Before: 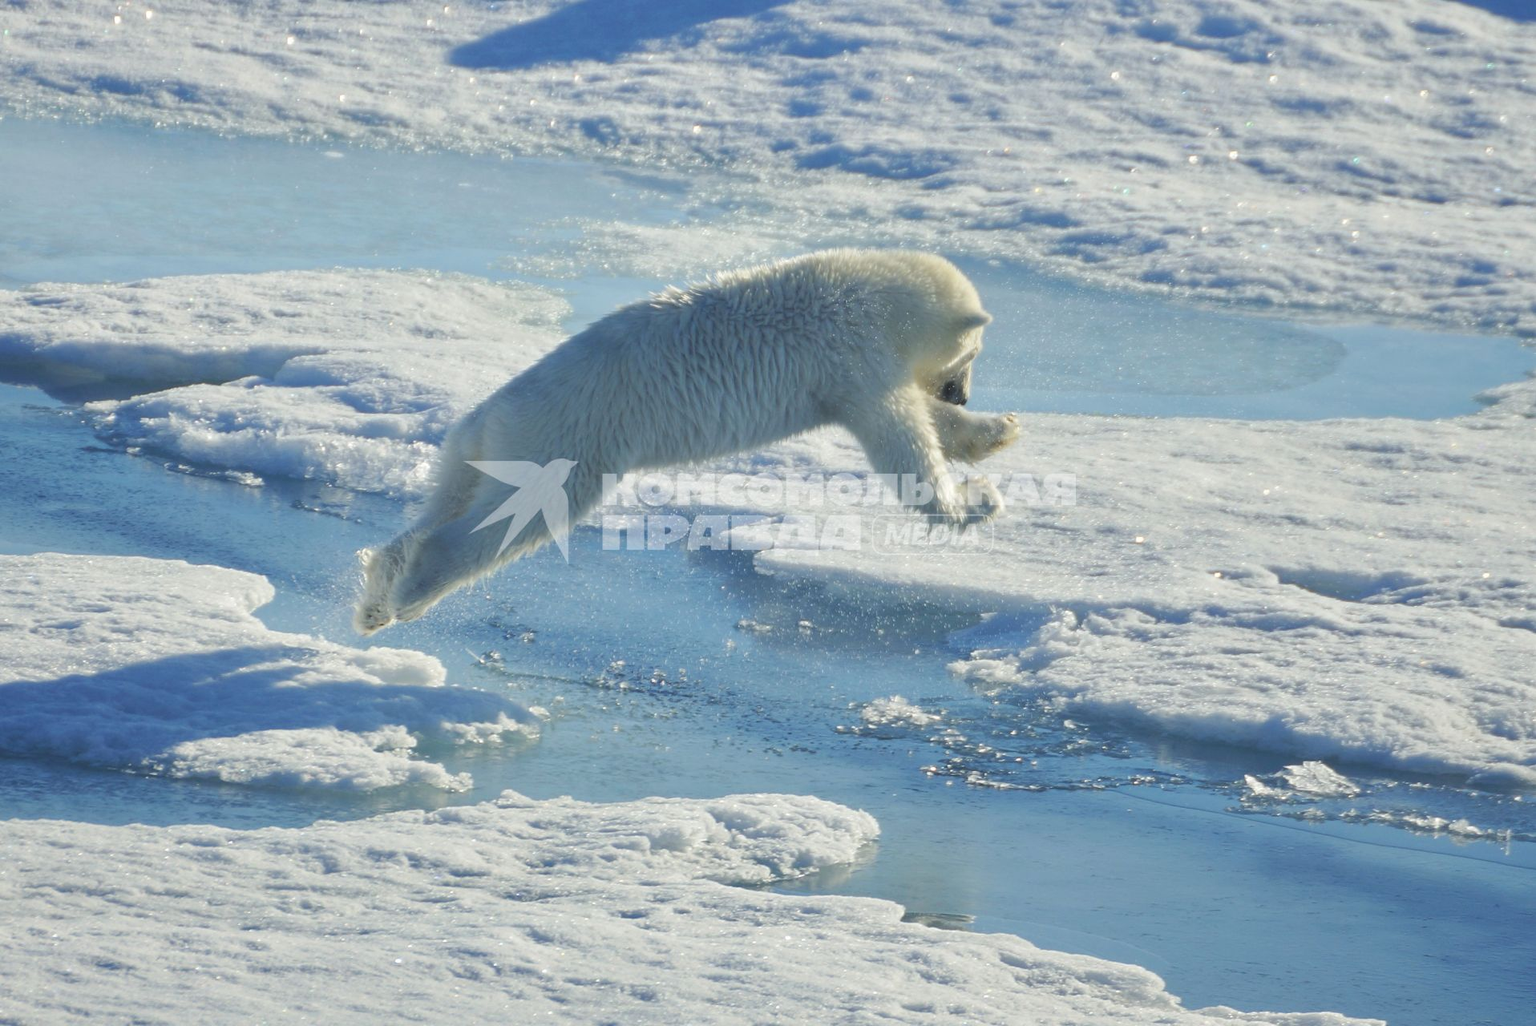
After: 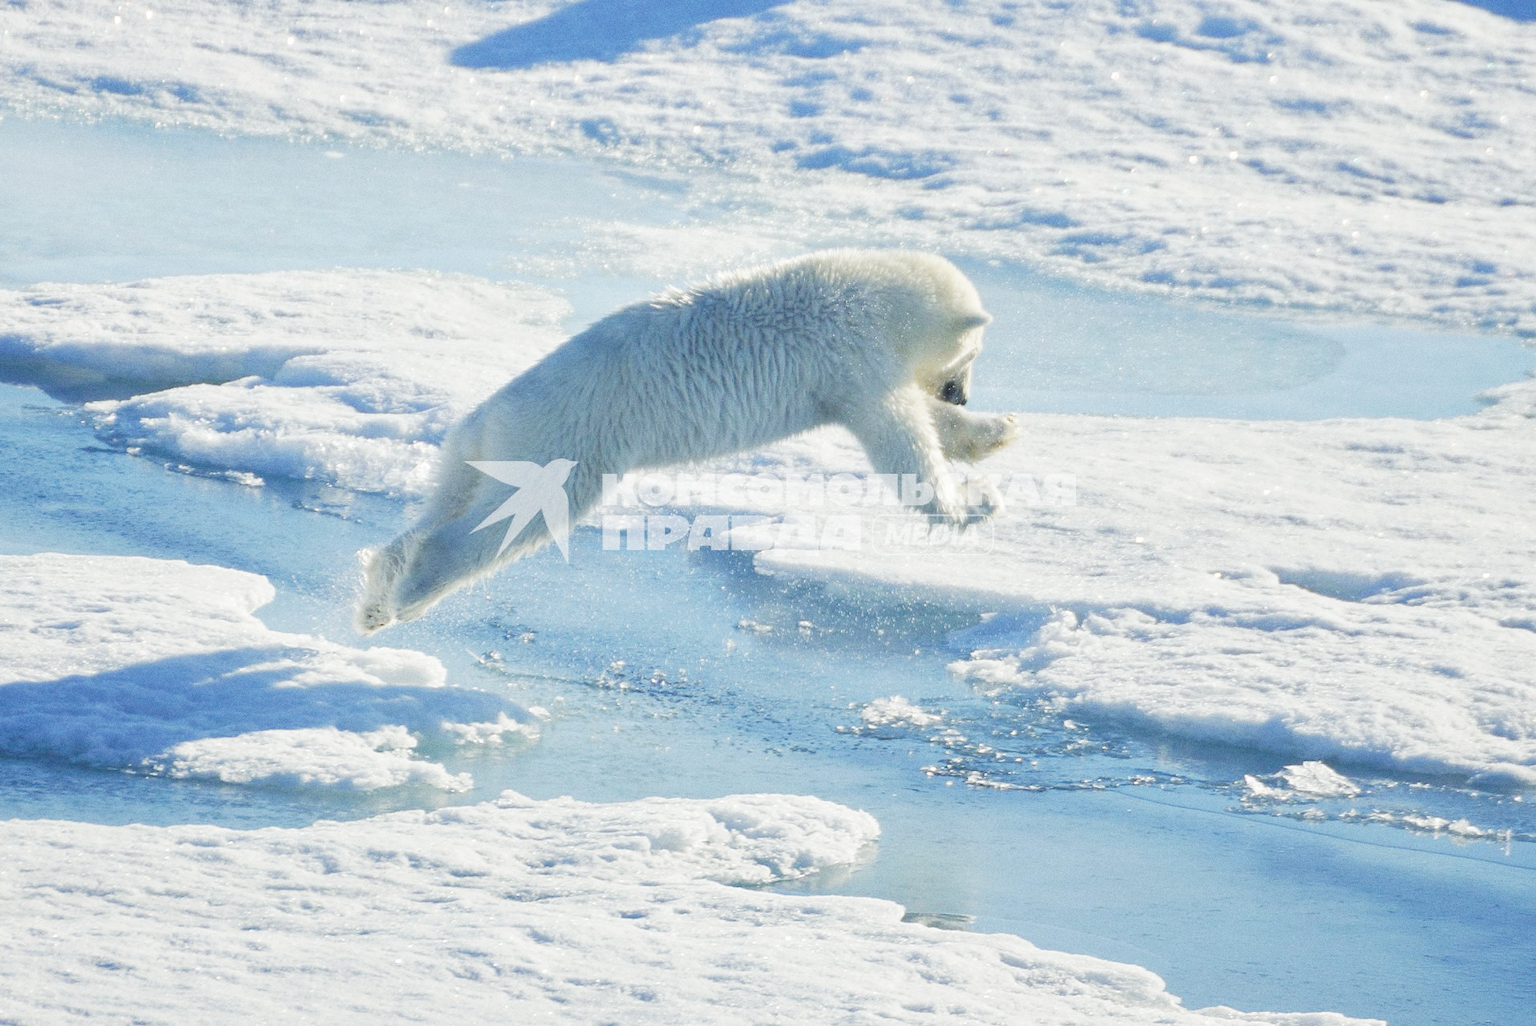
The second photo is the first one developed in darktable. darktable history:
exposure: black level correction 0, exposure 1.6 EV, compensate exposure bias true, compensate highlight preservation false
grain: coarseness 0.09 ISO
filmic rgb: middle gray luminance 29%, black relative exposure -10.3 EV, white relative exposure 5.5 EV, threshold 6 EV, target black luminance 0%, hardness 3.95, latitude 2.04%, contrast 1.132, highlights saturation mix 5%, shadows ↔ highlights balance 15.11%, add noise in highlights 0, preserve chrominance no, color science v3 (2019), use custom middle-gray values true, iterations of high-quality reconstruction 0, contrast in highlights soft, enable highlight reconstruction true
